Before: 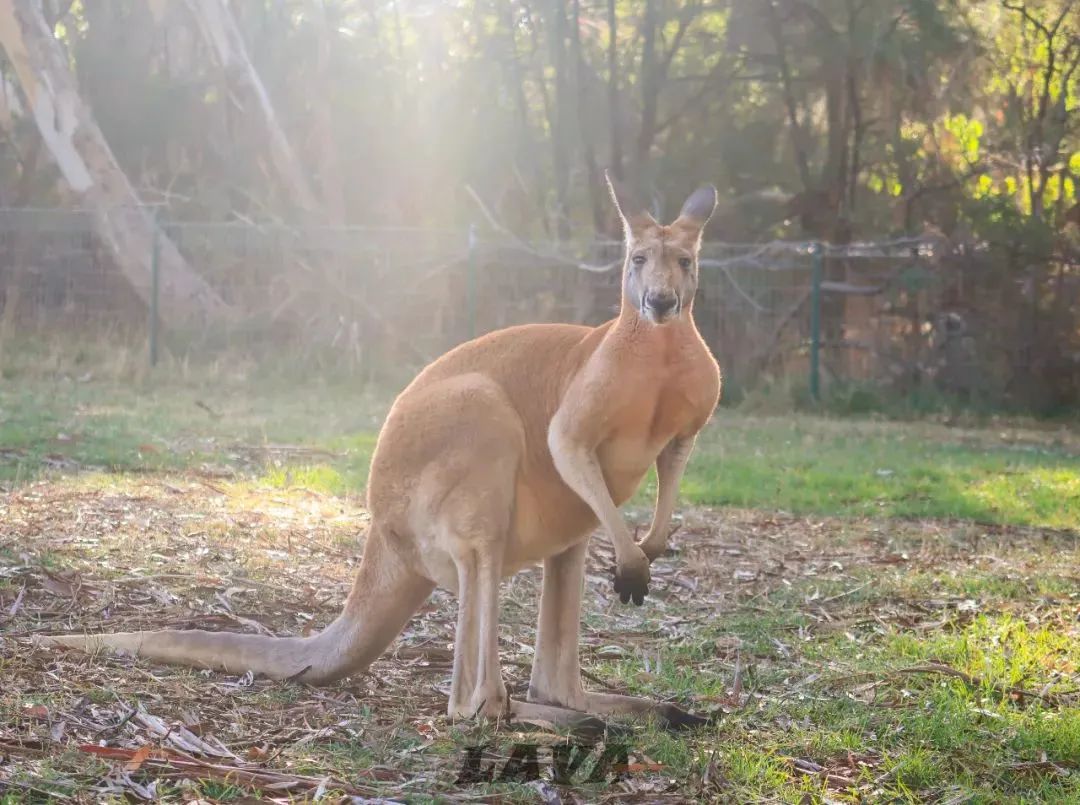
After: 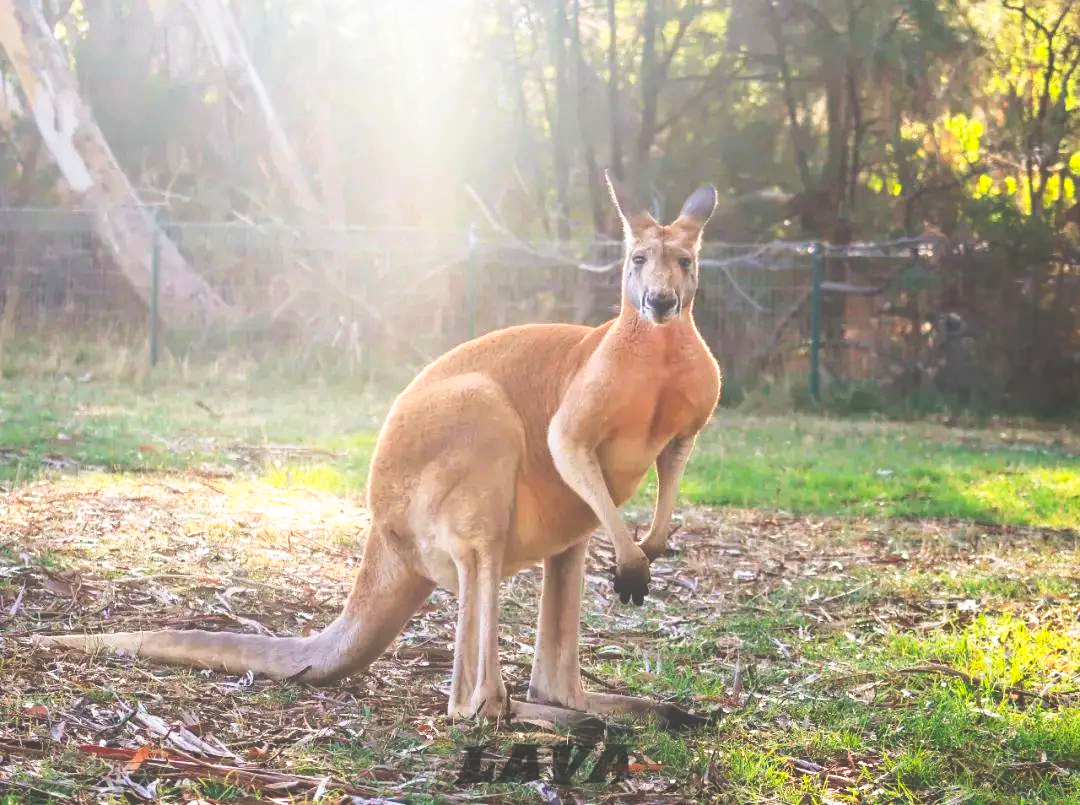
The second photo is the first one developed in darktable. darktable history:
base curve: curves: ch0 [(0, 0.036) (0.007, 0.037) (0.604, 0.887) (1, 1)], preserve colors none
contrast brightness saturation: contrast 0.041, saturation 0.073
